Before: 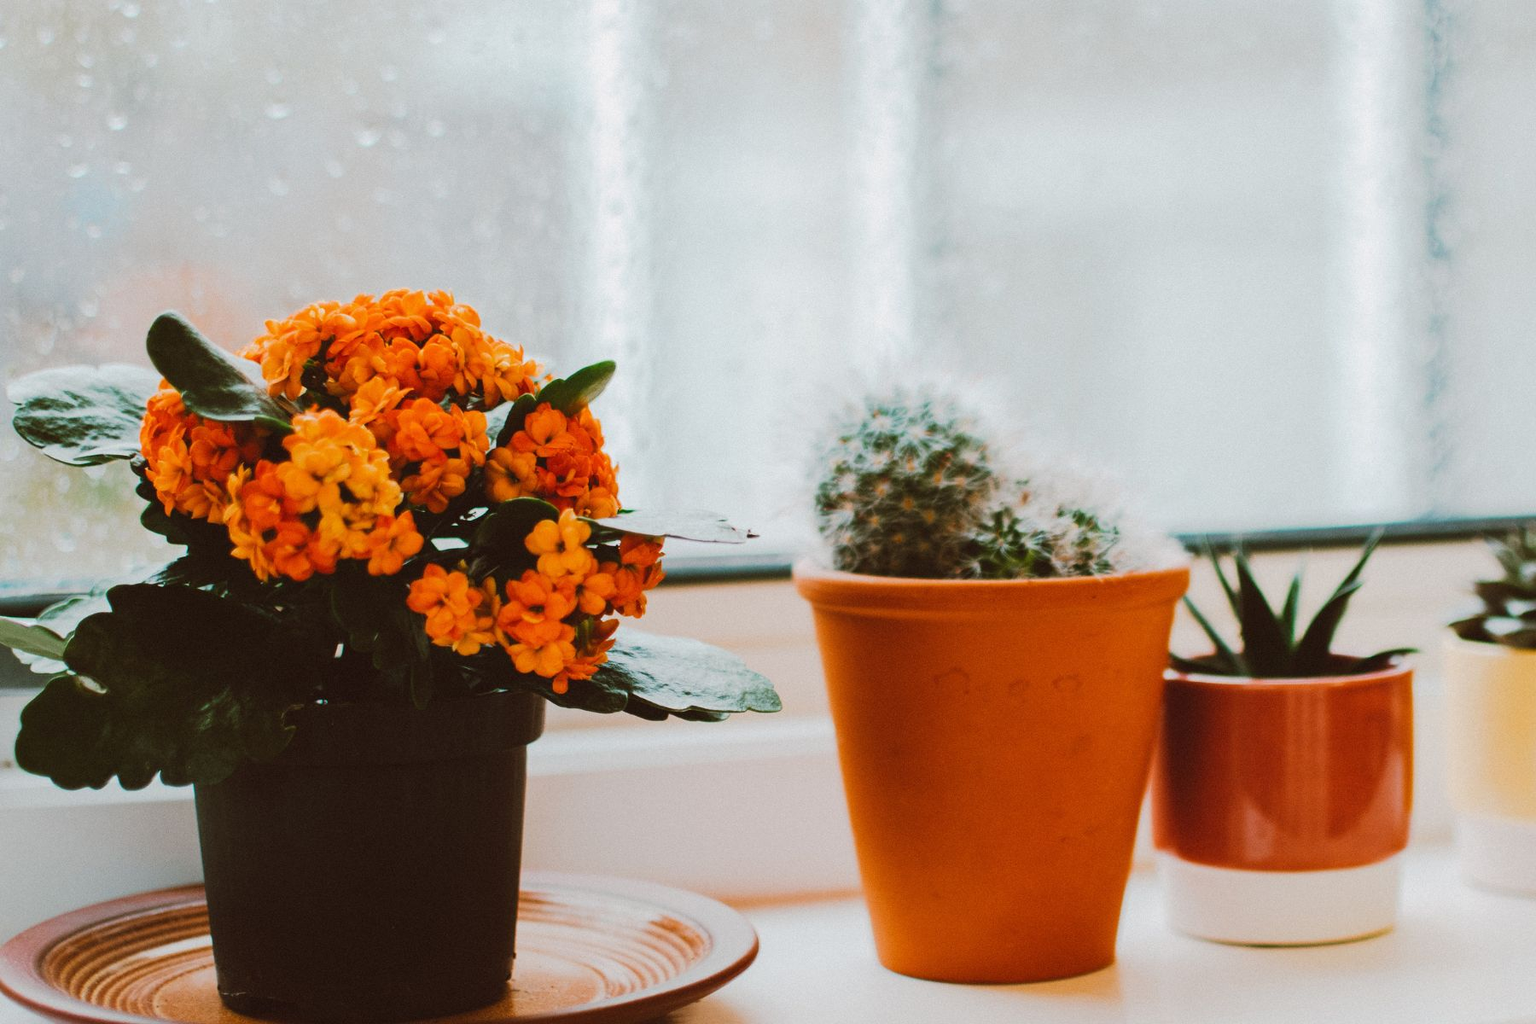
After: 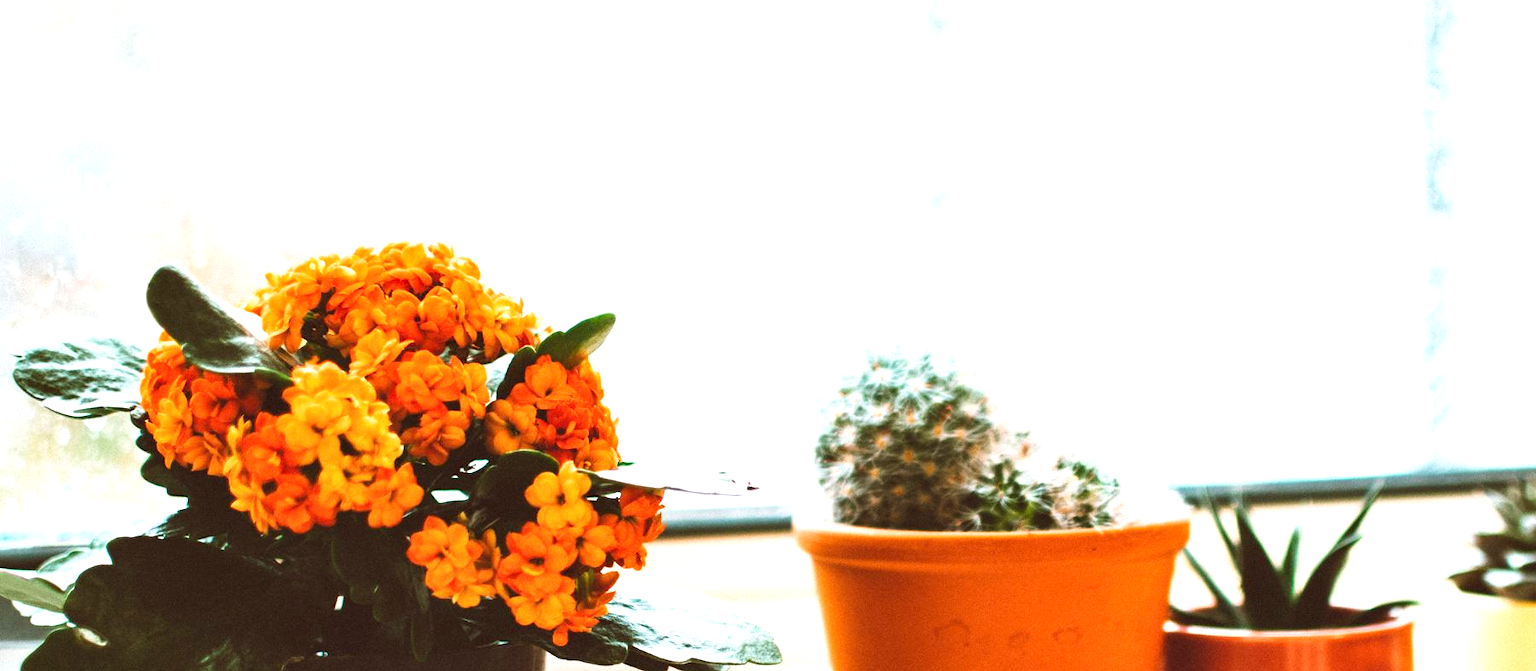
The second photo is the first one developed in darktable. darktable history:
contrast equalizer: y [[0.6 ×6], [0.55 ×6], [0 ×6], [0 ×6], [0 ×6]], mix 0.145
crop and rotate: top 4.743%, bottom 29.596%
tone equalizer: on, module defaults
exposure: exposure 1.09 EV, compensate highlight preservation false
